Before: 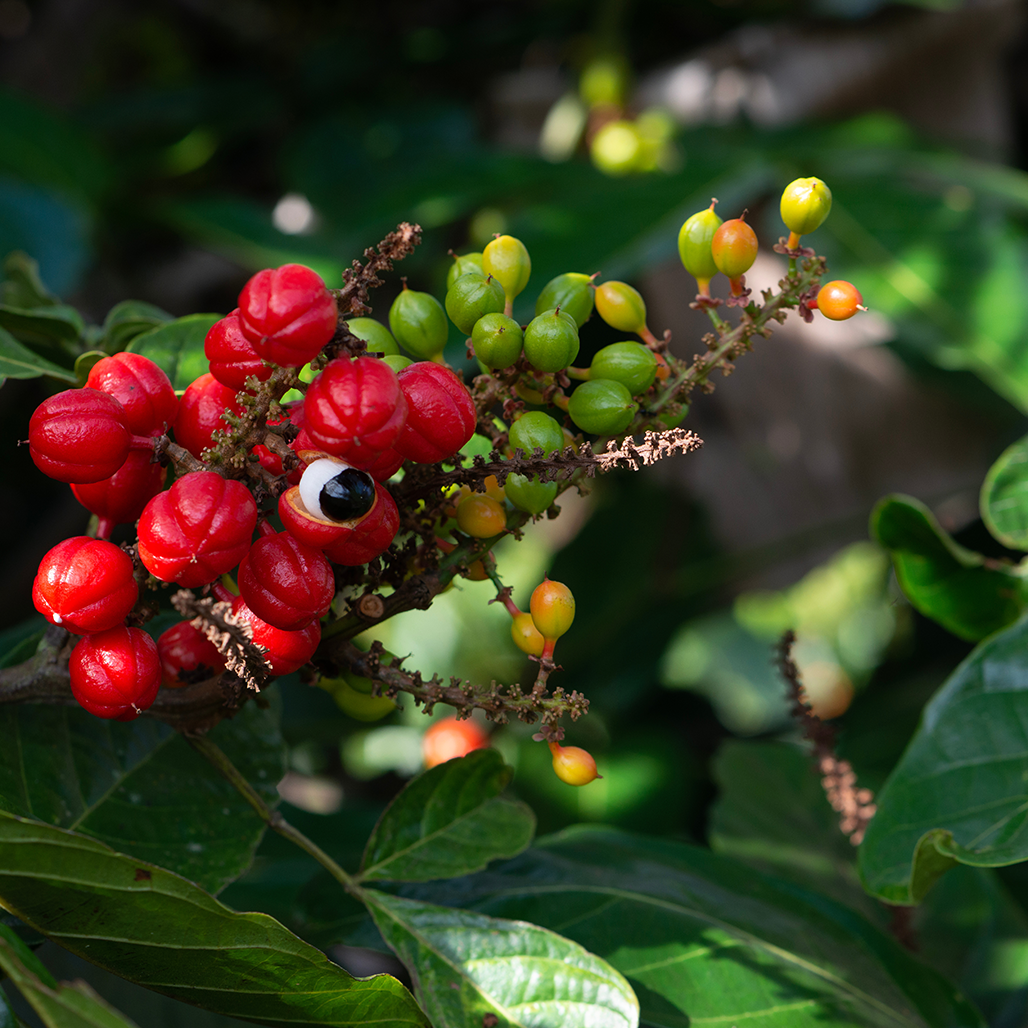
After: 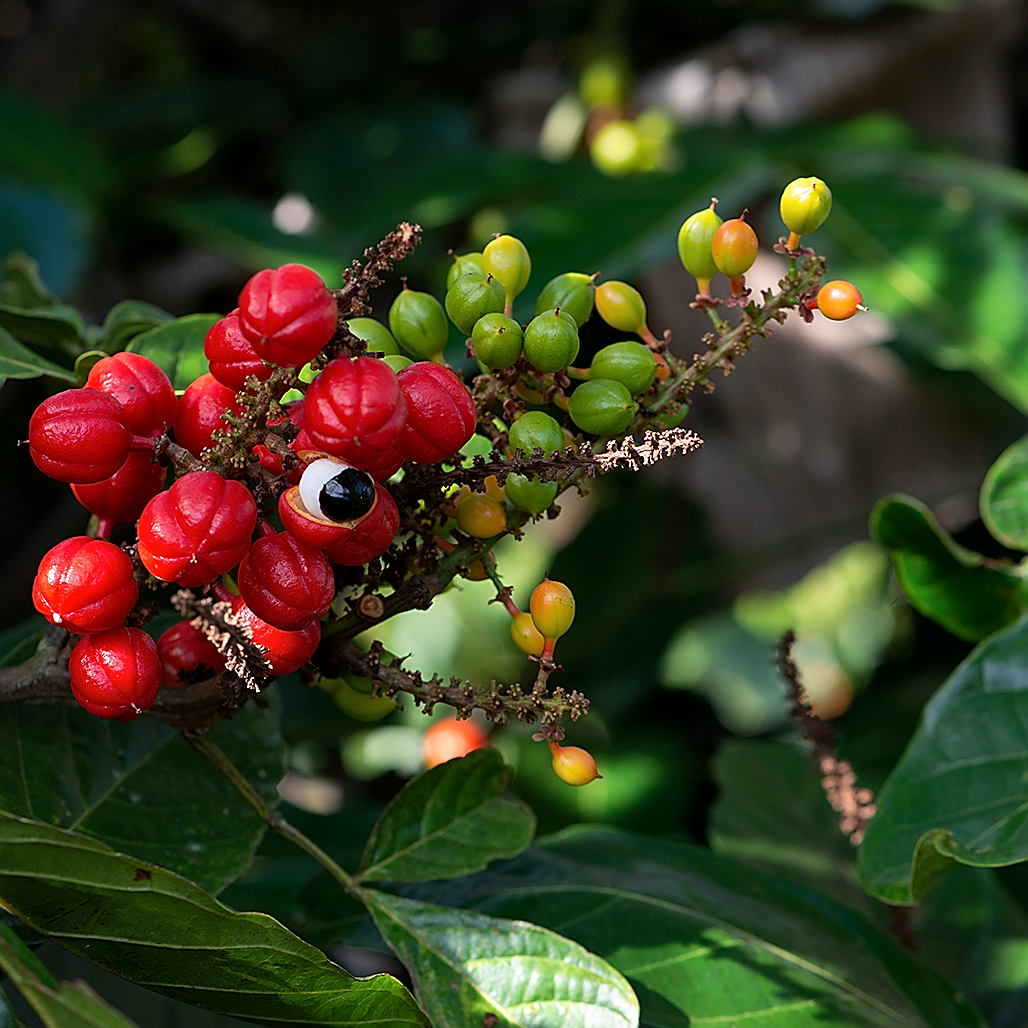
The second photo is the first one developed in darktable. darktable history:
sharpen: radius 1.4, amount 1.25, threshold 0.7
local contrast: mode bilateral grid, contrast 20, coarseness 50, detail 120%, midtone range 0.2
